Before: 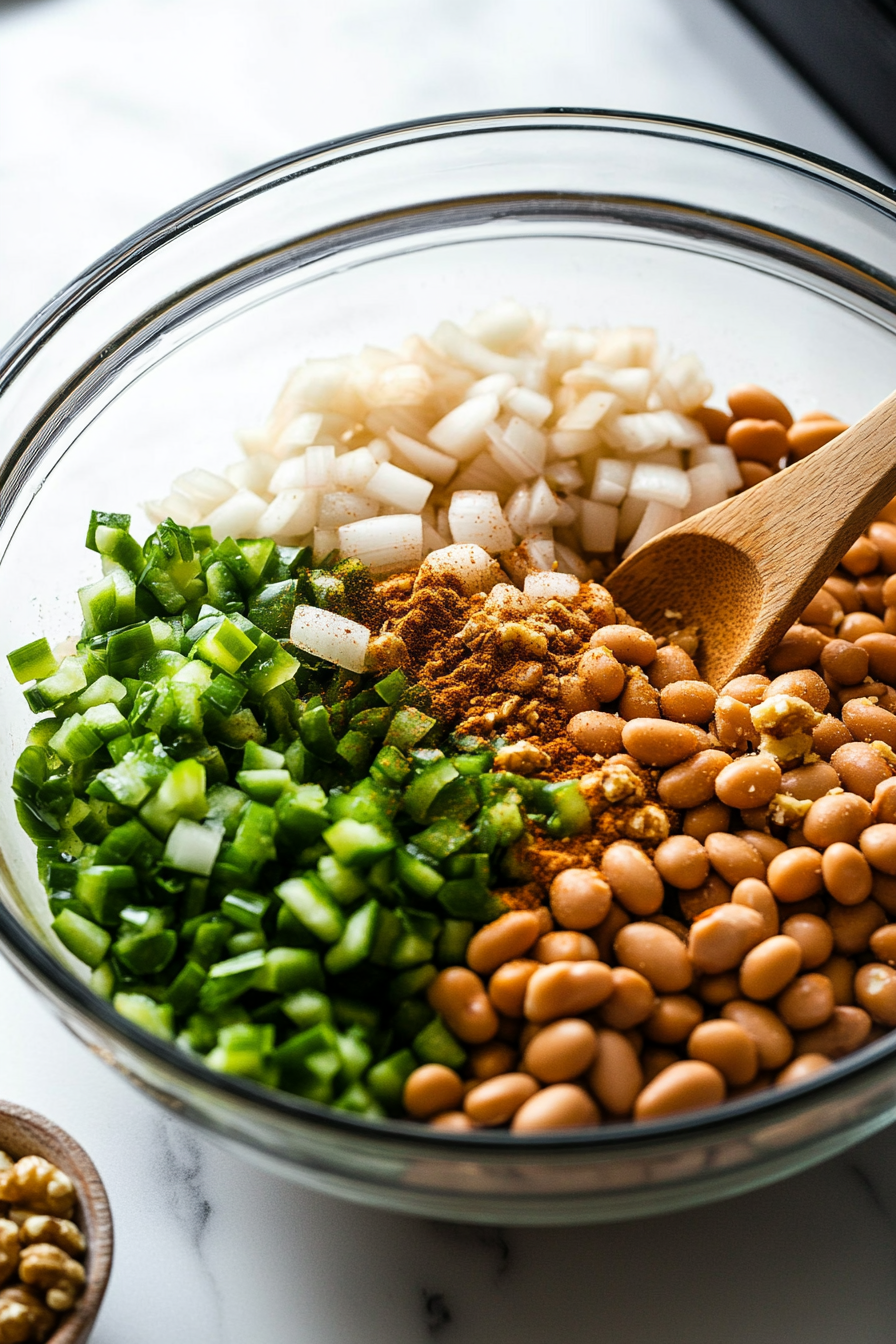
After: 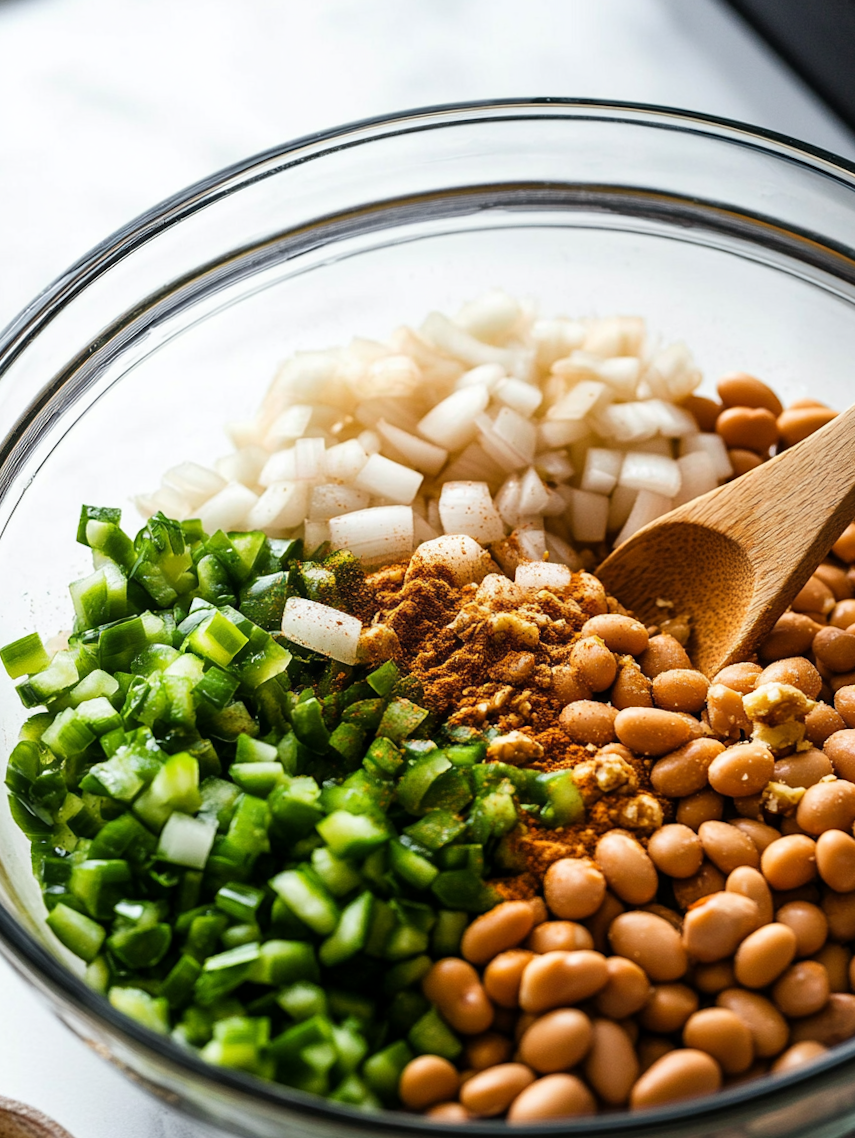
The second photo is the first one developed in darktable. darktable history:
crop and rotate: angle 0.54°, left 0.272%, right 2.934%, bottom 14.102%
